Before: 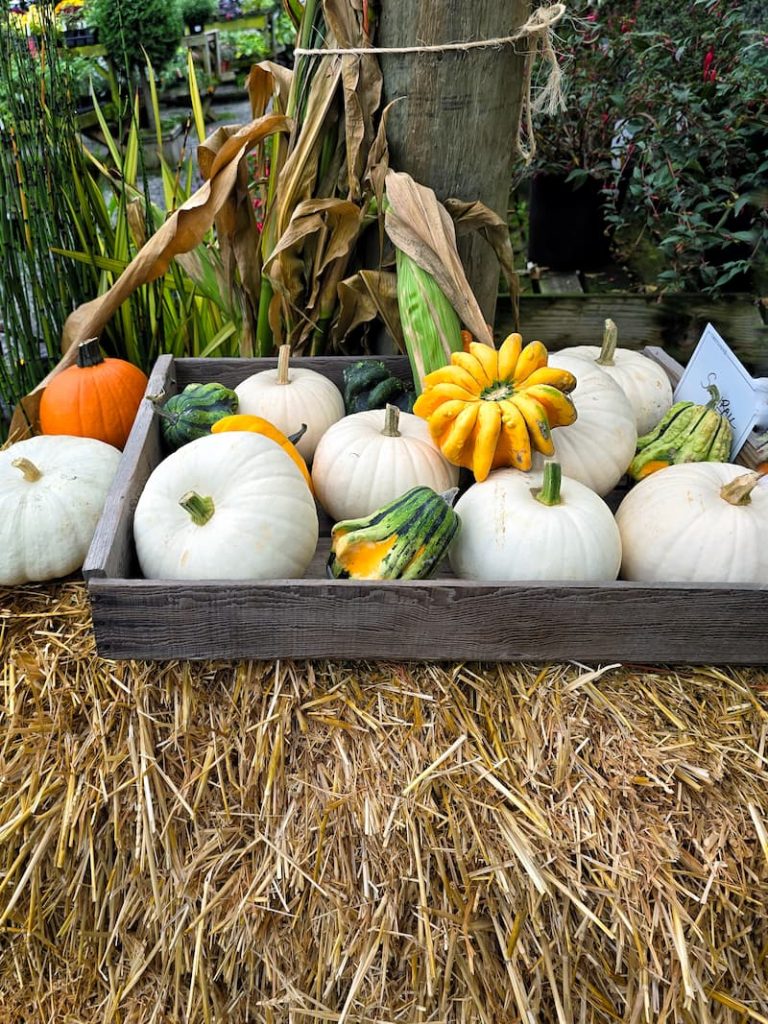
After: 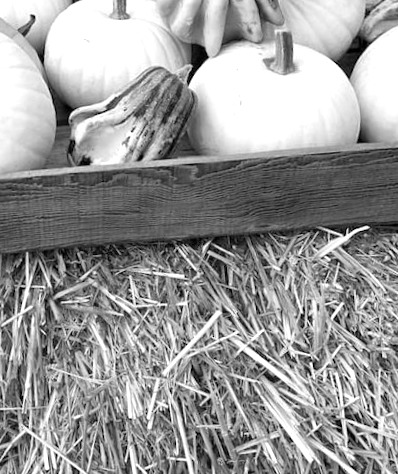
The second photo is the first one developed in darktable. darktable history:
color contrast: green-magenta contrast 1.1, blue-yellow contrast 1.1, unbound 0
rotate and perspective: rotation -5°, crop left 0.05, crop right 0.952, crop top 0.11, crop bottom 0.89
crop: left 34.479%, top 38.822%, right 13.718%, bottom 5.172%
exposure: exposure 0.493 EV, compensate highlight preservation false
monochrome: on, module defaults
color balance rgb: perceptual saturation grading › global saturation 30%, global vibrance 20%
